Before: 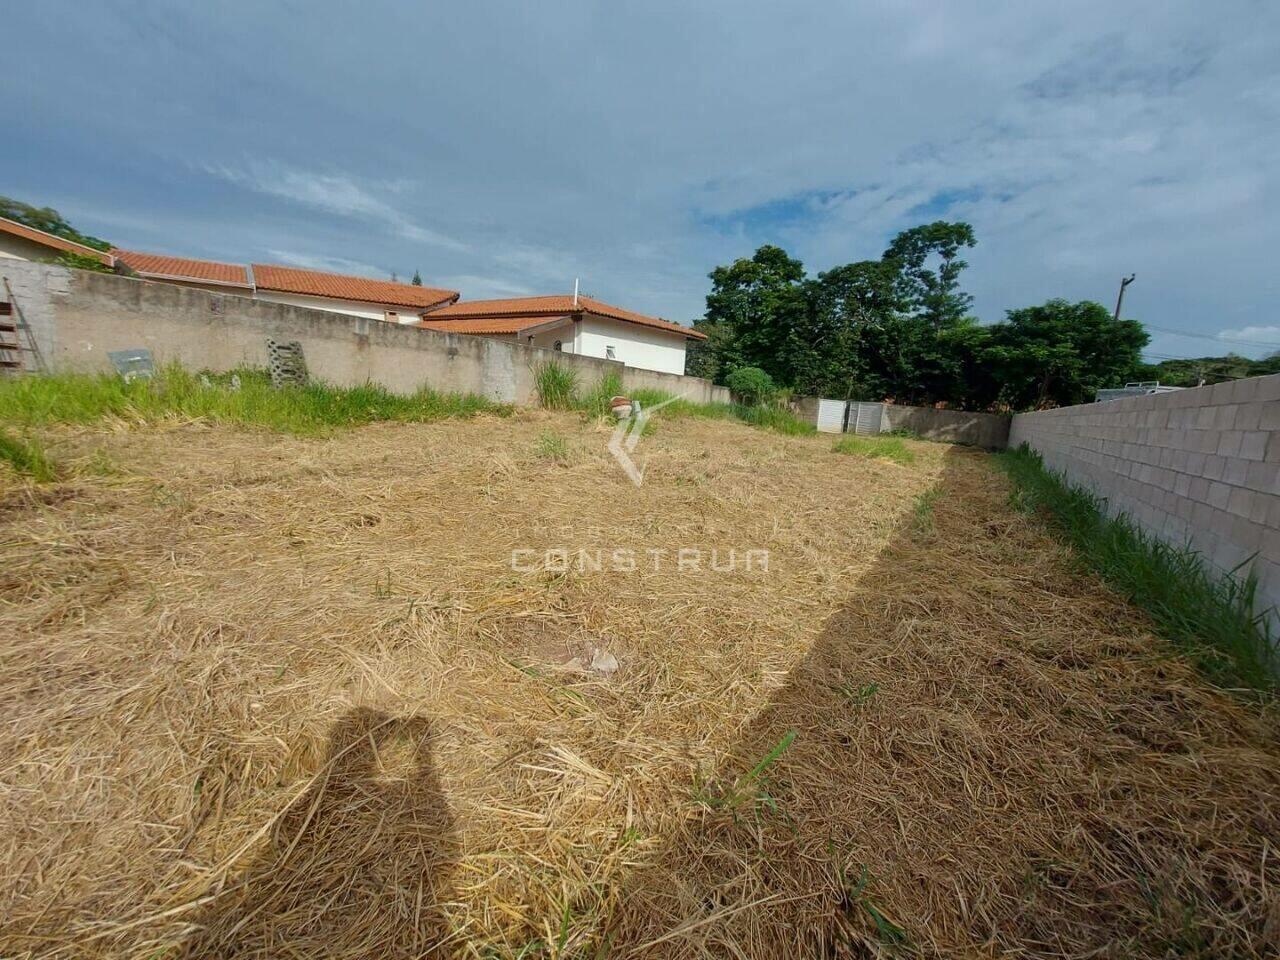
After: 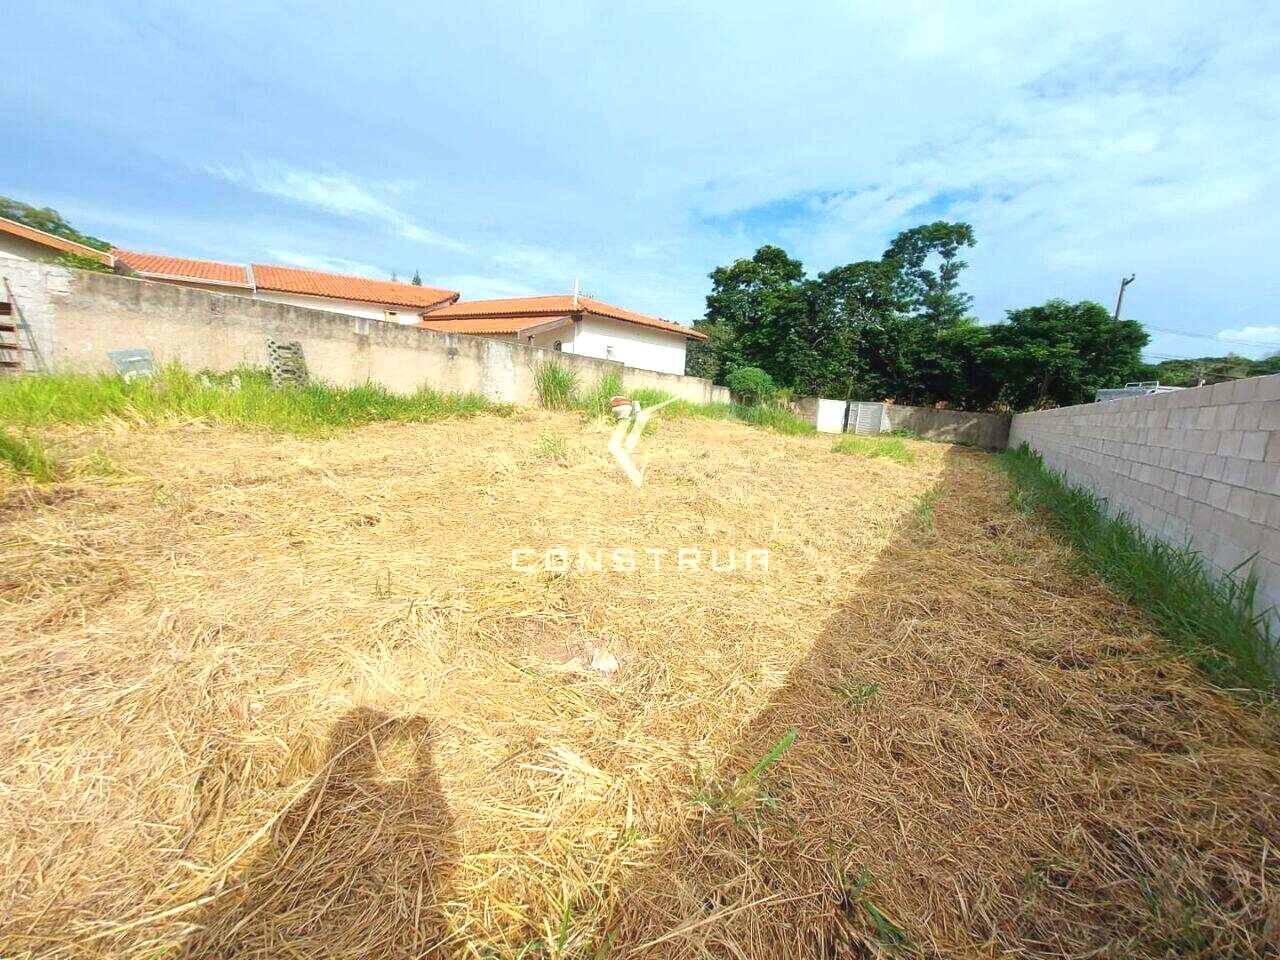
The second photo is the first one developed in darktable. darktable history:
exposure: black level correction 0, exposure 1.199 EV, compensate highlight preservation false
contrast equalizer: octaves 7, y [[0.6 ×6], [0.55 ×6], [0 ×6], [0 ×6], [0 ×6]], mix -0.36
